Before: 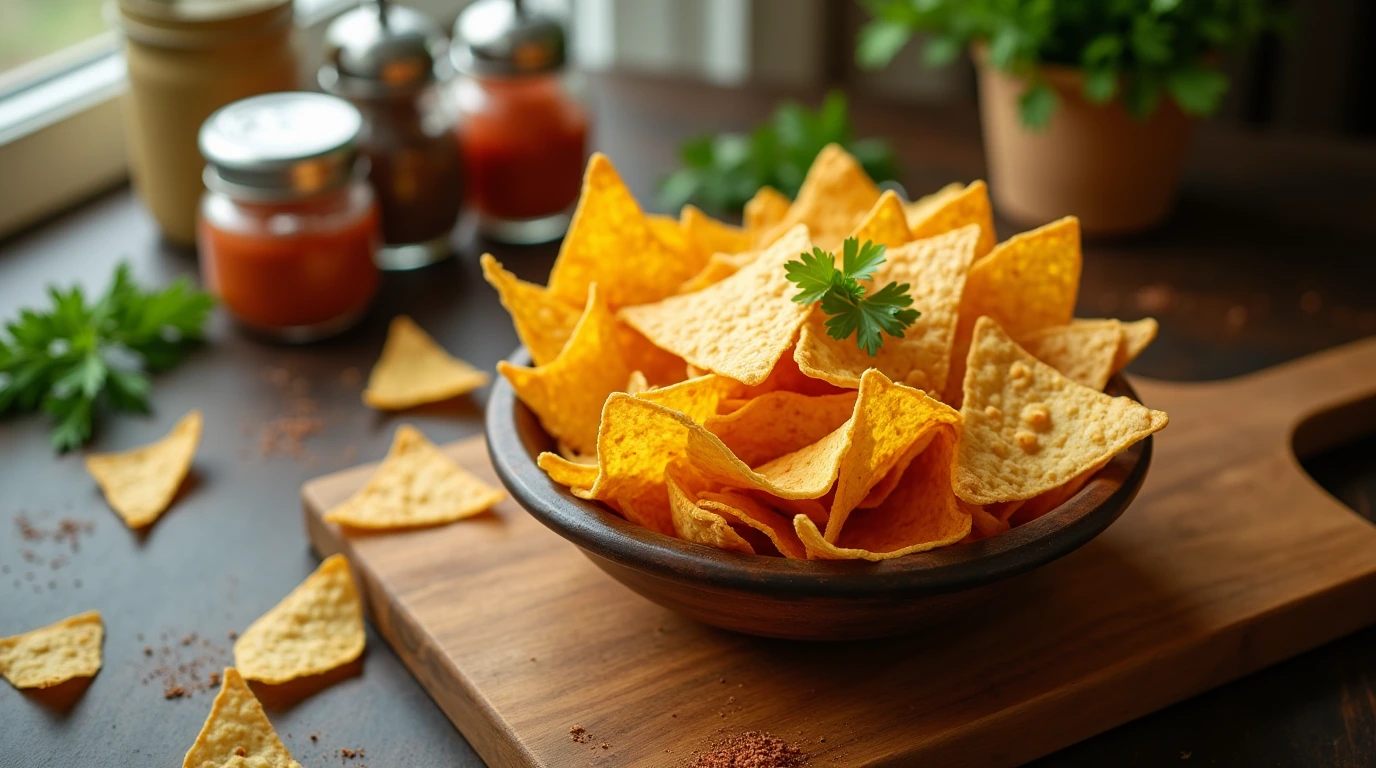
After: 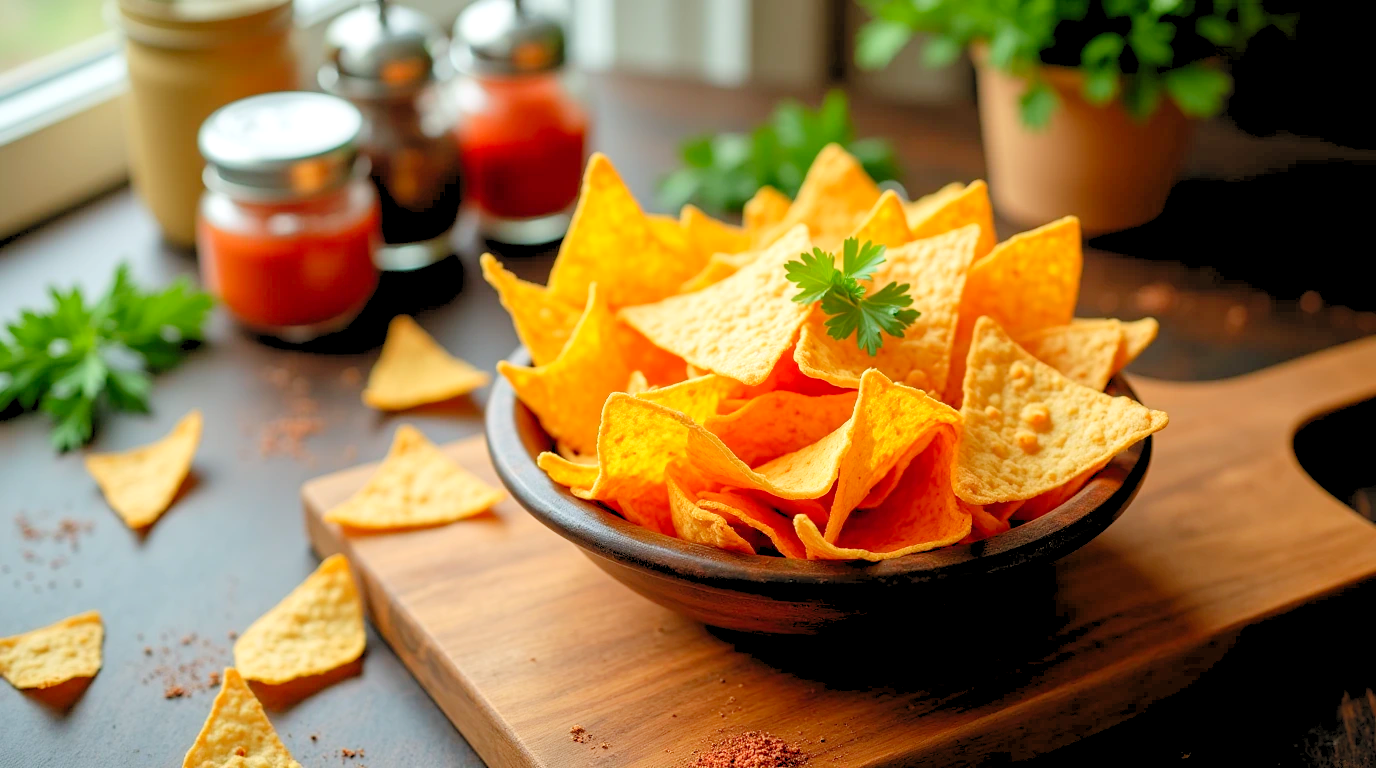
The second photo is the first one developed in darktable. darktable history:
levels: levels [0.072, 0.414, 0.976]
